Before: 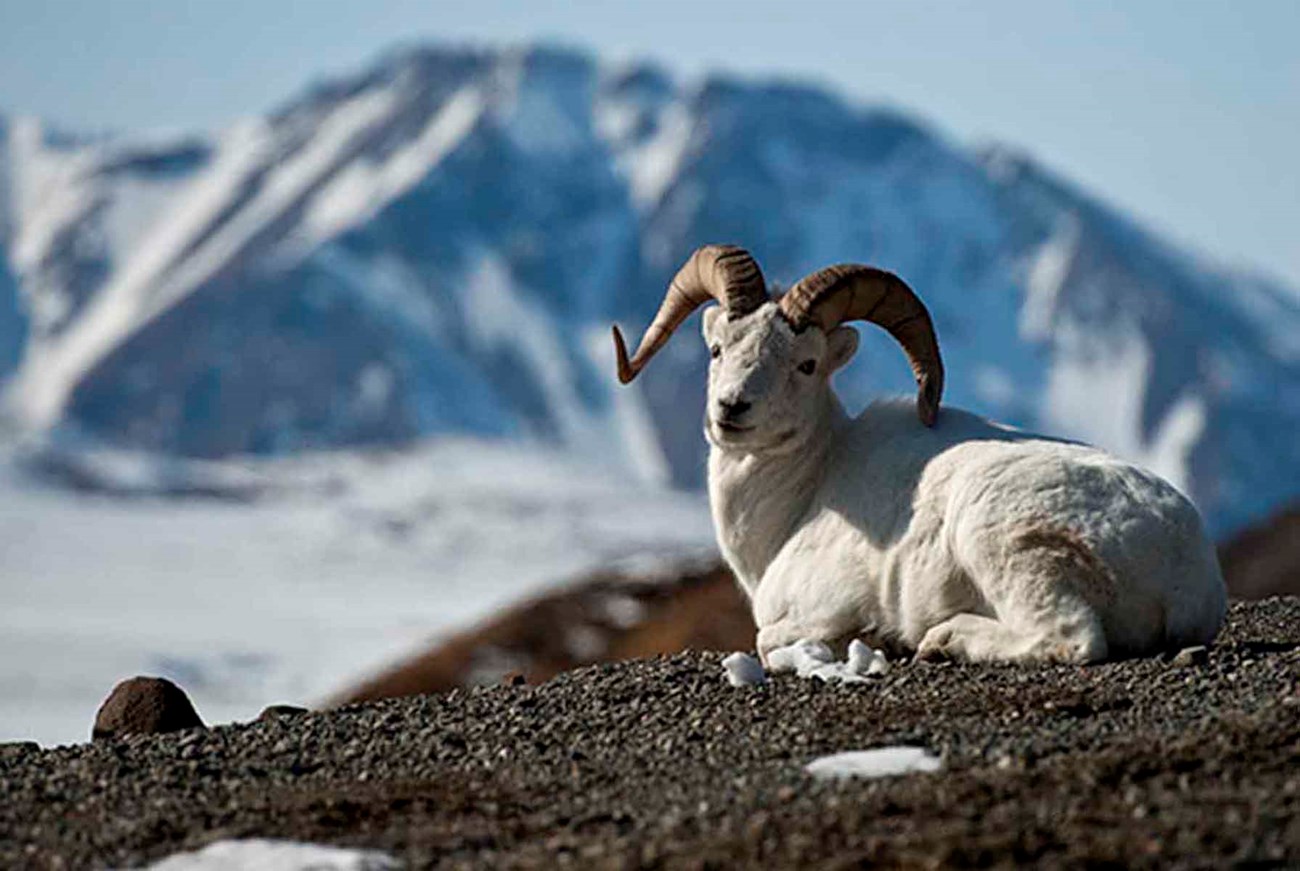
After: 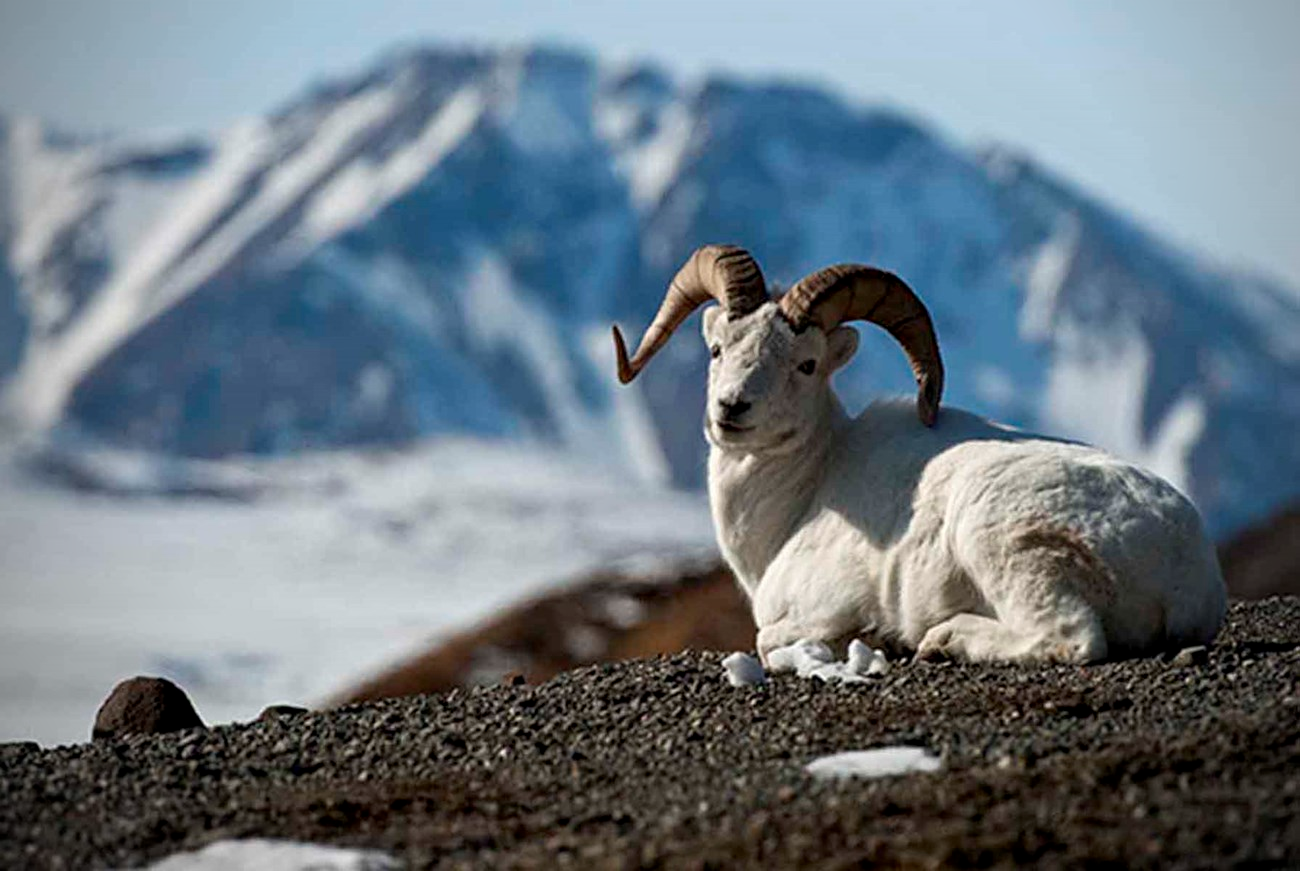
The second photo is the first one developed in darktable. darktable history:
shadows and highlights: shadows -25.91, highlights 49.22, soften with gaussian
exposure: black level correction 0.001, compensate highlight preservation false
vignetting: center (0.035, -0.082)
